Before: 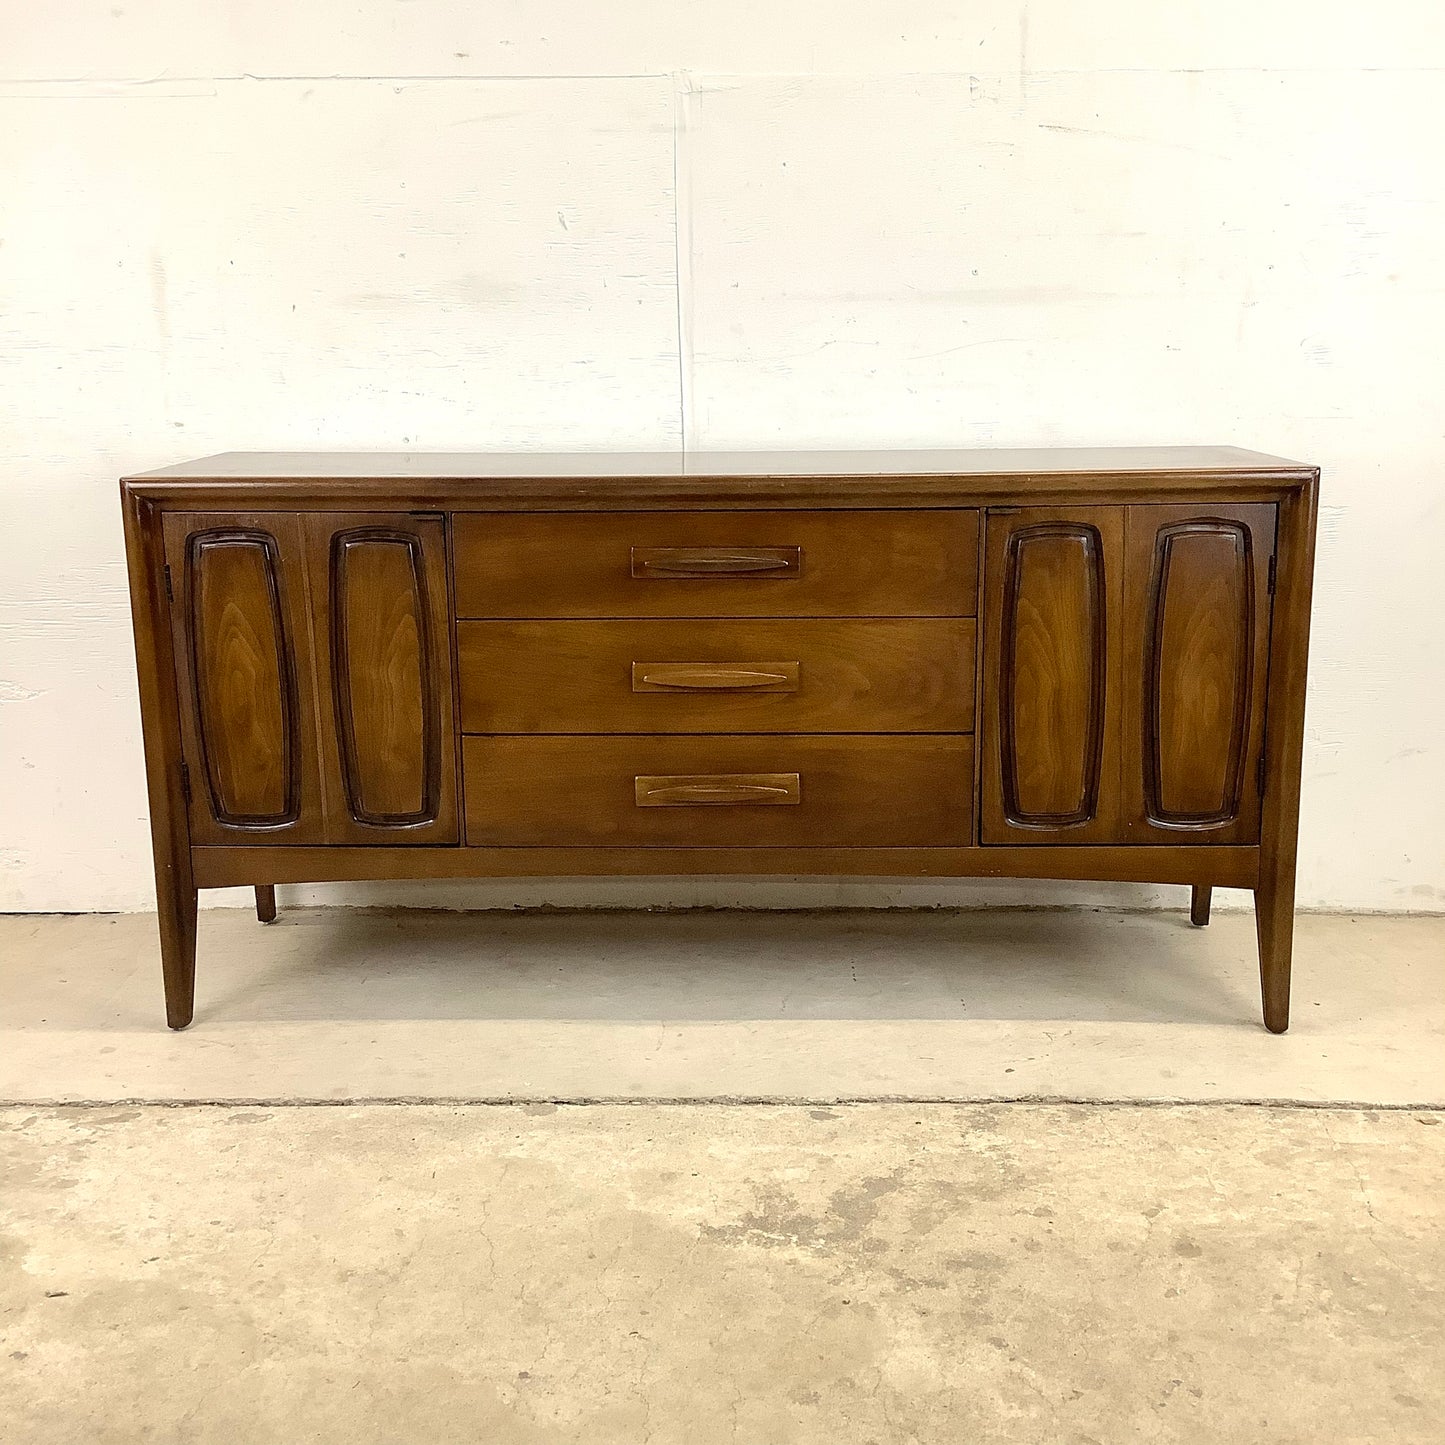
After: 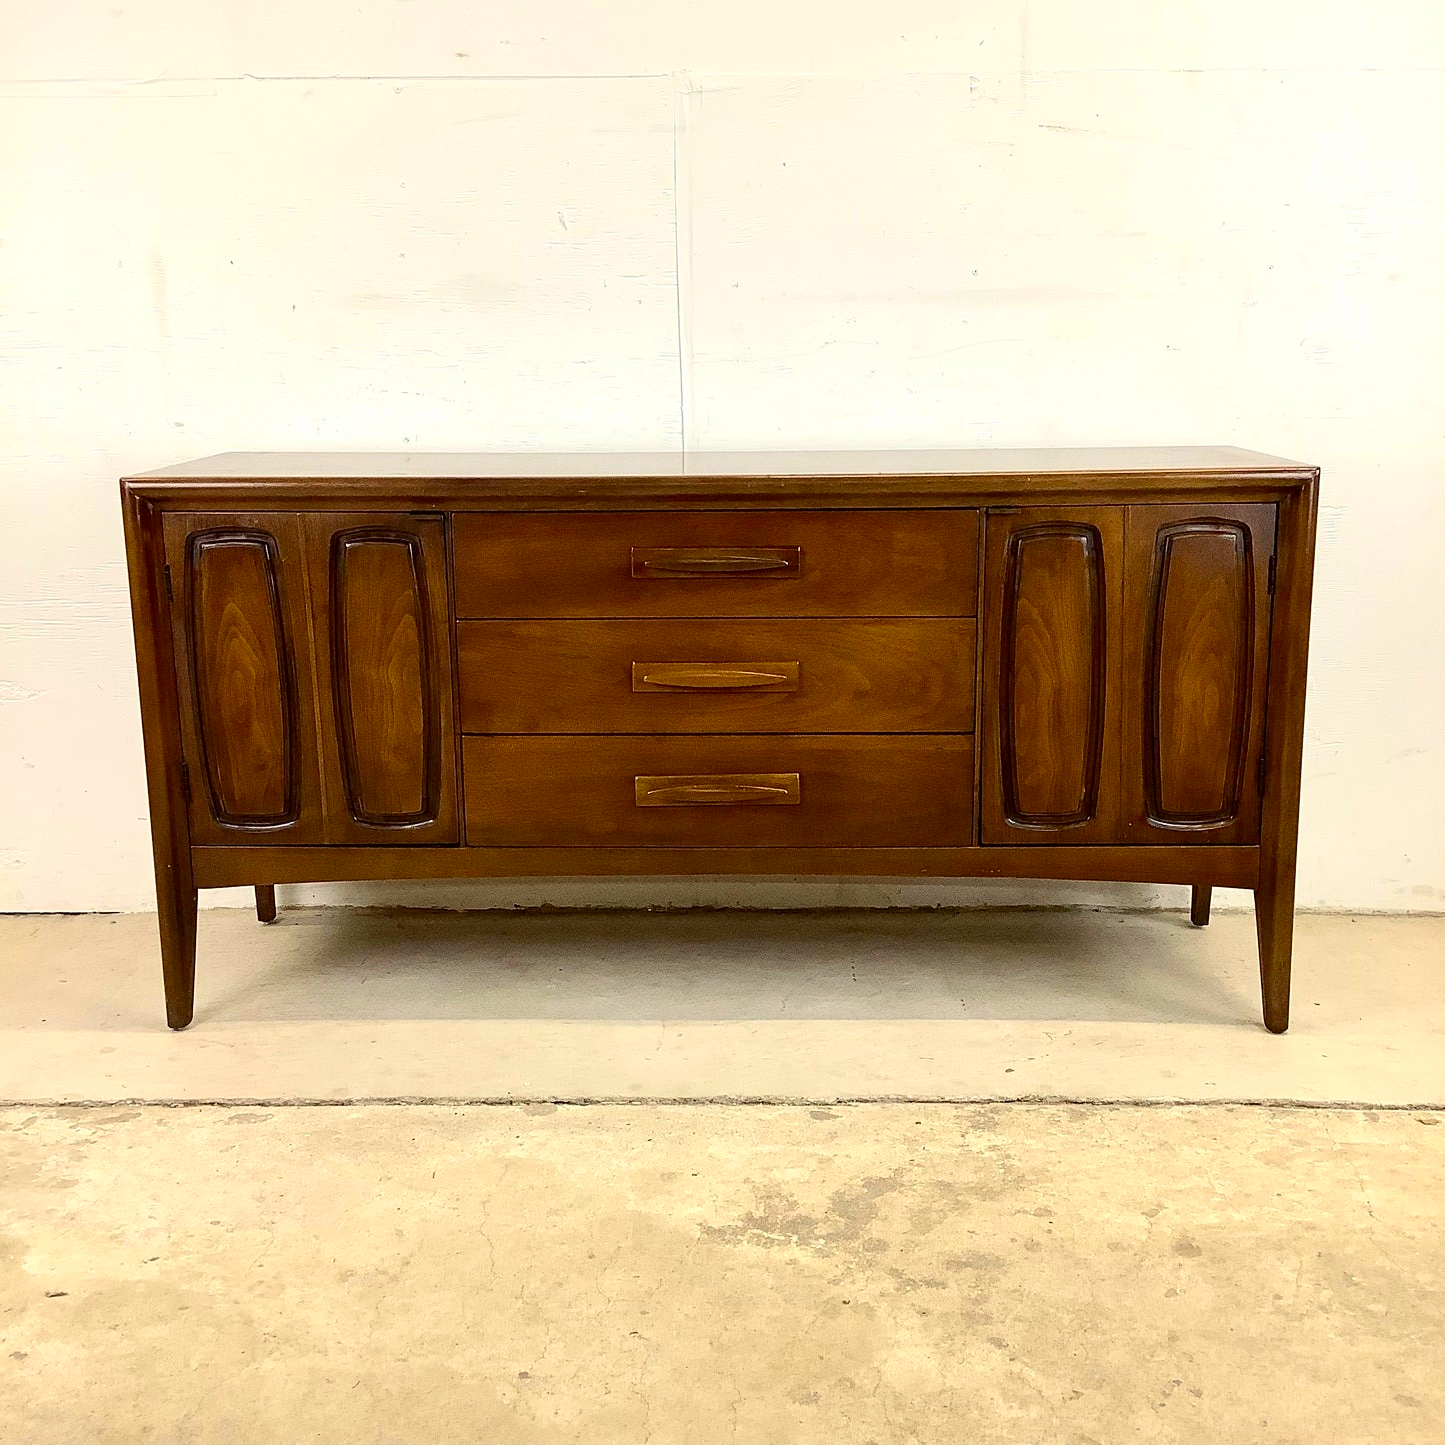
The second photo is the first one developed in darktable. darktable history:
tone equalizer: on, module defaults
contrast brightness saturation: contrast 0.164, saturation 0.332
